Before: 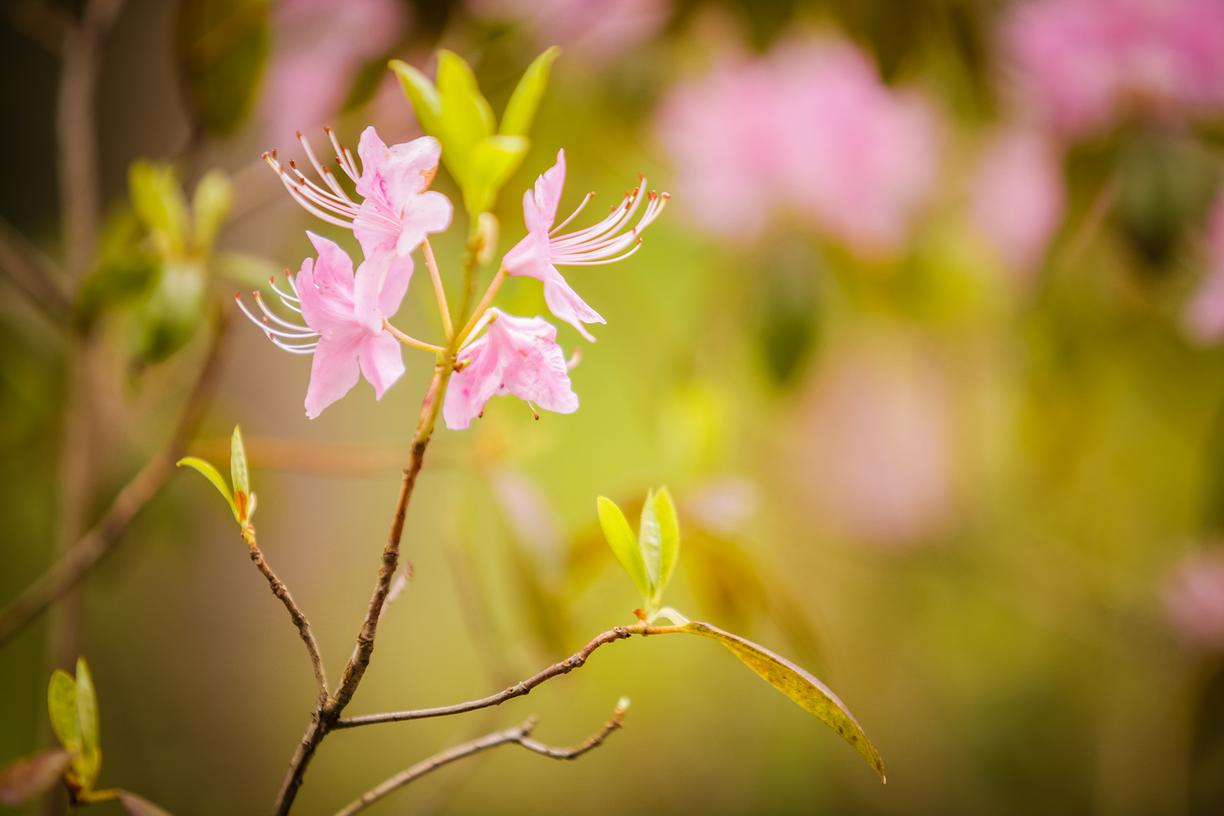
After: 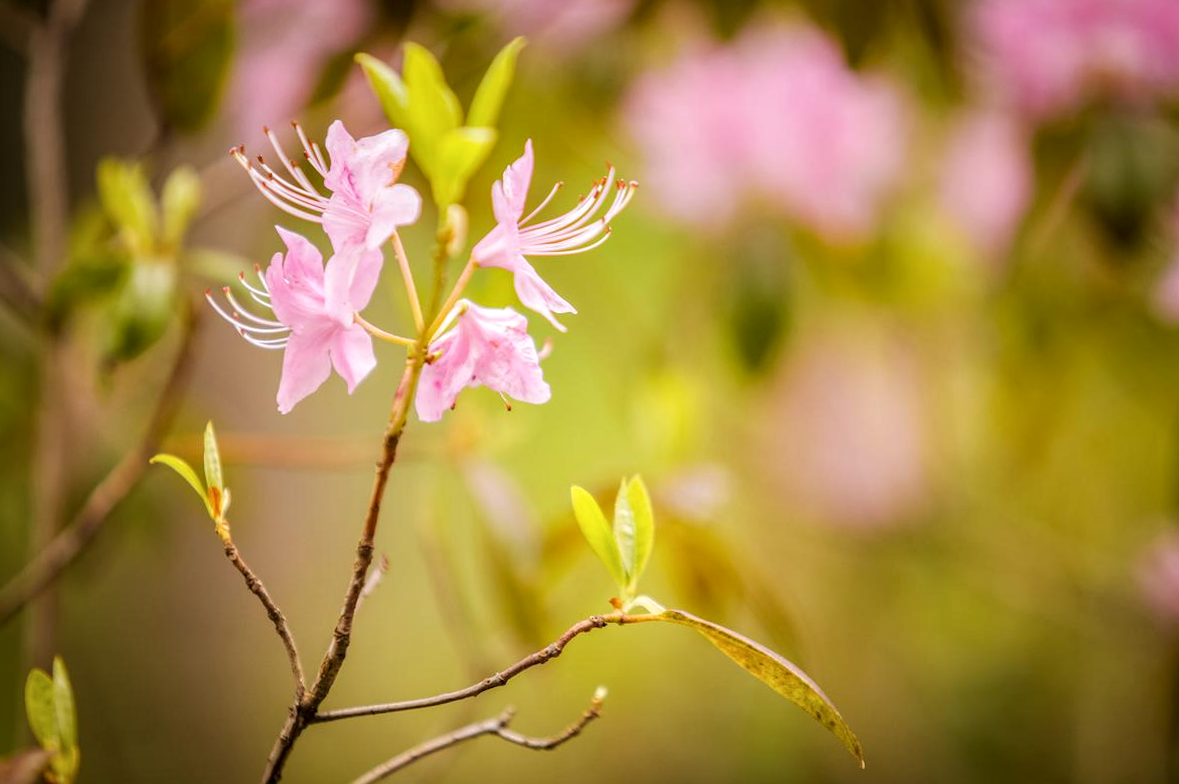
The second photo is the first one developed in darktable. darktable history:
local contrast: on, module defaults
rotate and perspective: rotation -1°, crop left 0.011, crop right 0.989, crop top 0.025, crop bottom 0.975
crop and rotate: left 1.774%, right 0.633%, bottom 1.28%
